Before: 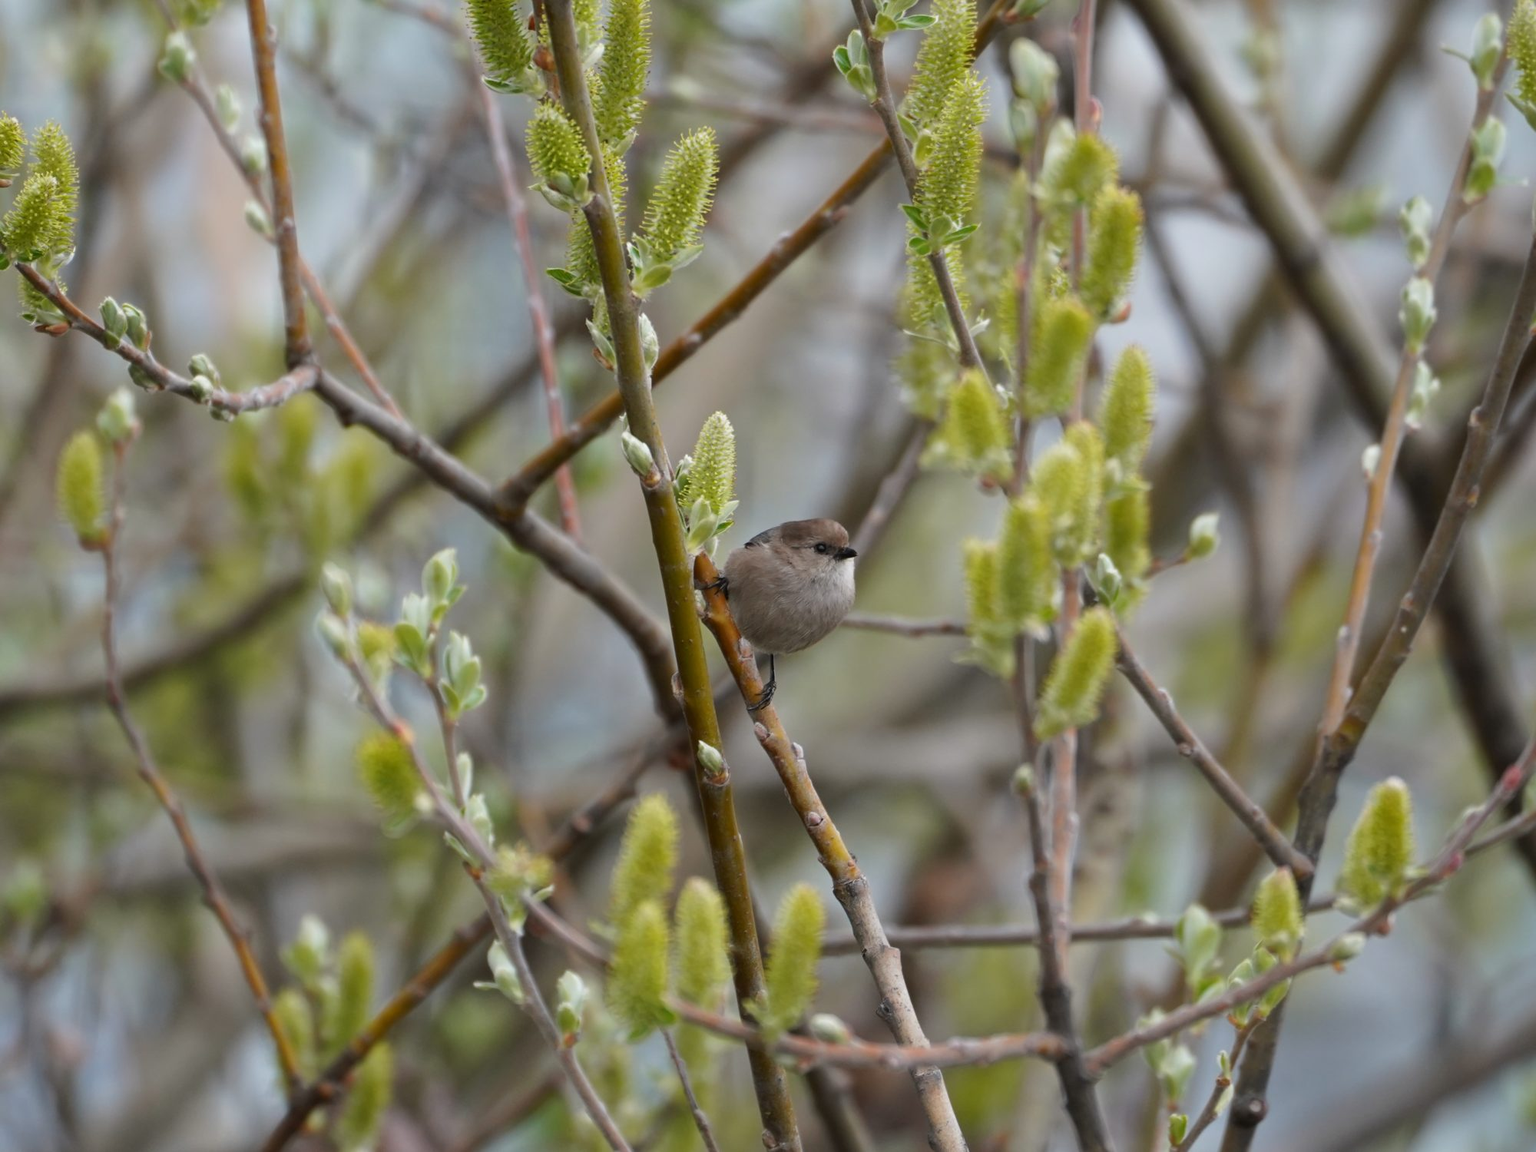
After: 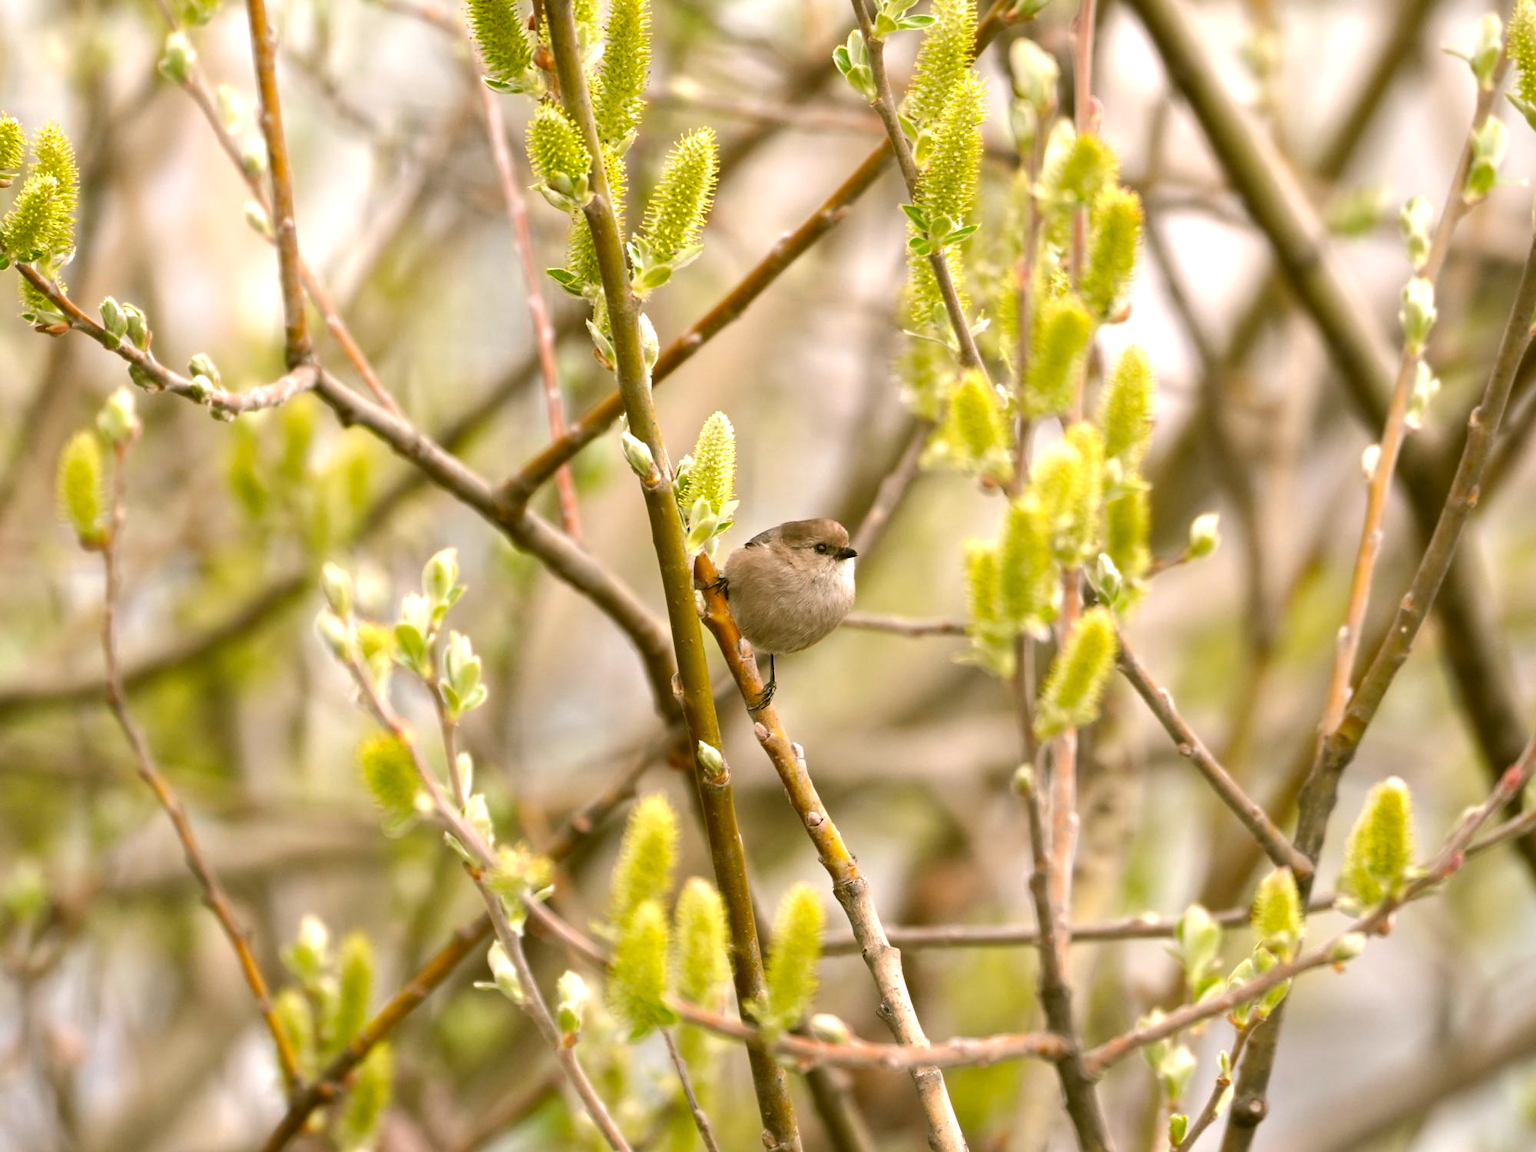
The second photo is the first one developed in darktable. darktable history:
color correction: highlights a* 8.98, highlights b* 15.05, shadows a* -0.426, shadows b* 27.13
exposure: black level correction 0.001, exposure 1.051 EV, compensate exposure bias true, compensate highlight preservation false
